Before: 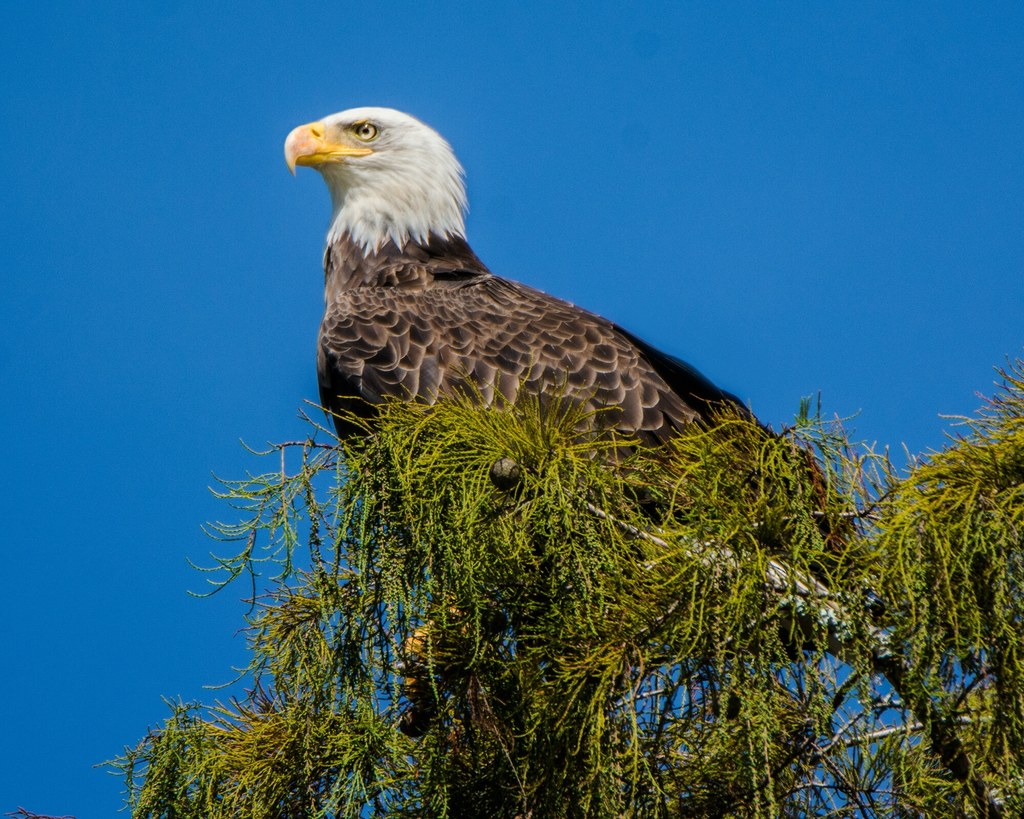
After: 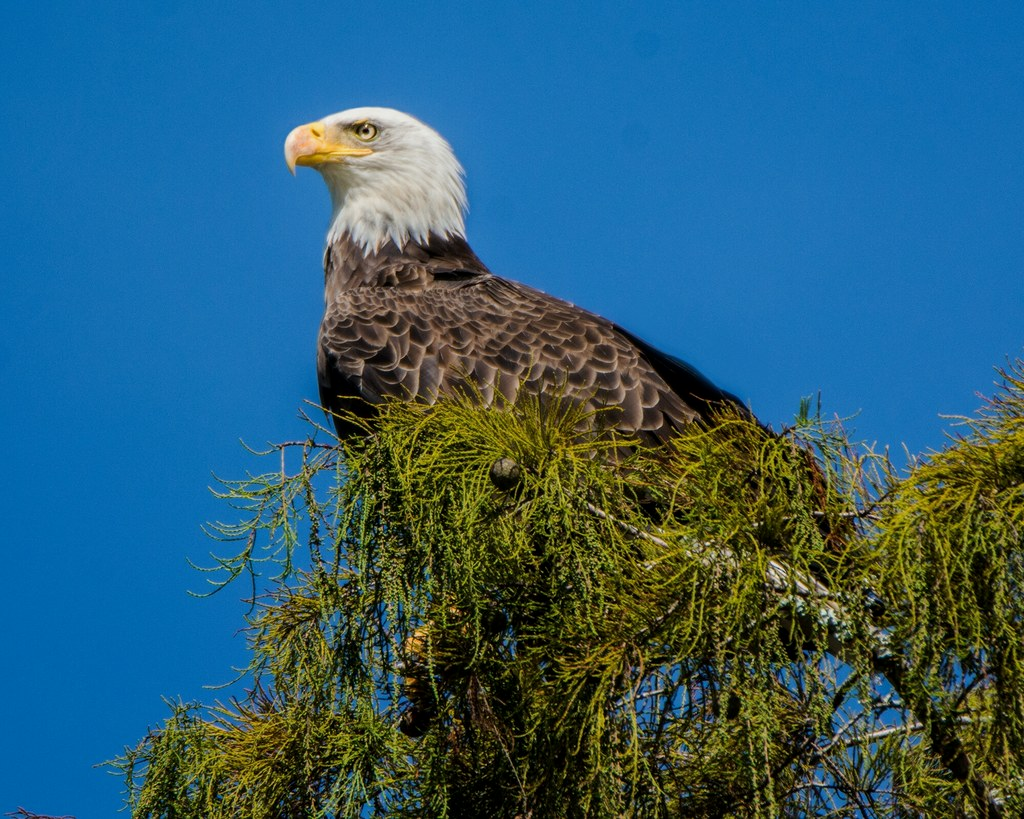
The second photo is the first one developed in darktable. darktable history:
local contrast: mode bilateral grid, contrast 15, coarseness 36, detail 105%, midtone range 0.2
exposure: black level correction 0.001, exposure -0.125 EV, compensate exposure bias true, compensate highlight preservation false
